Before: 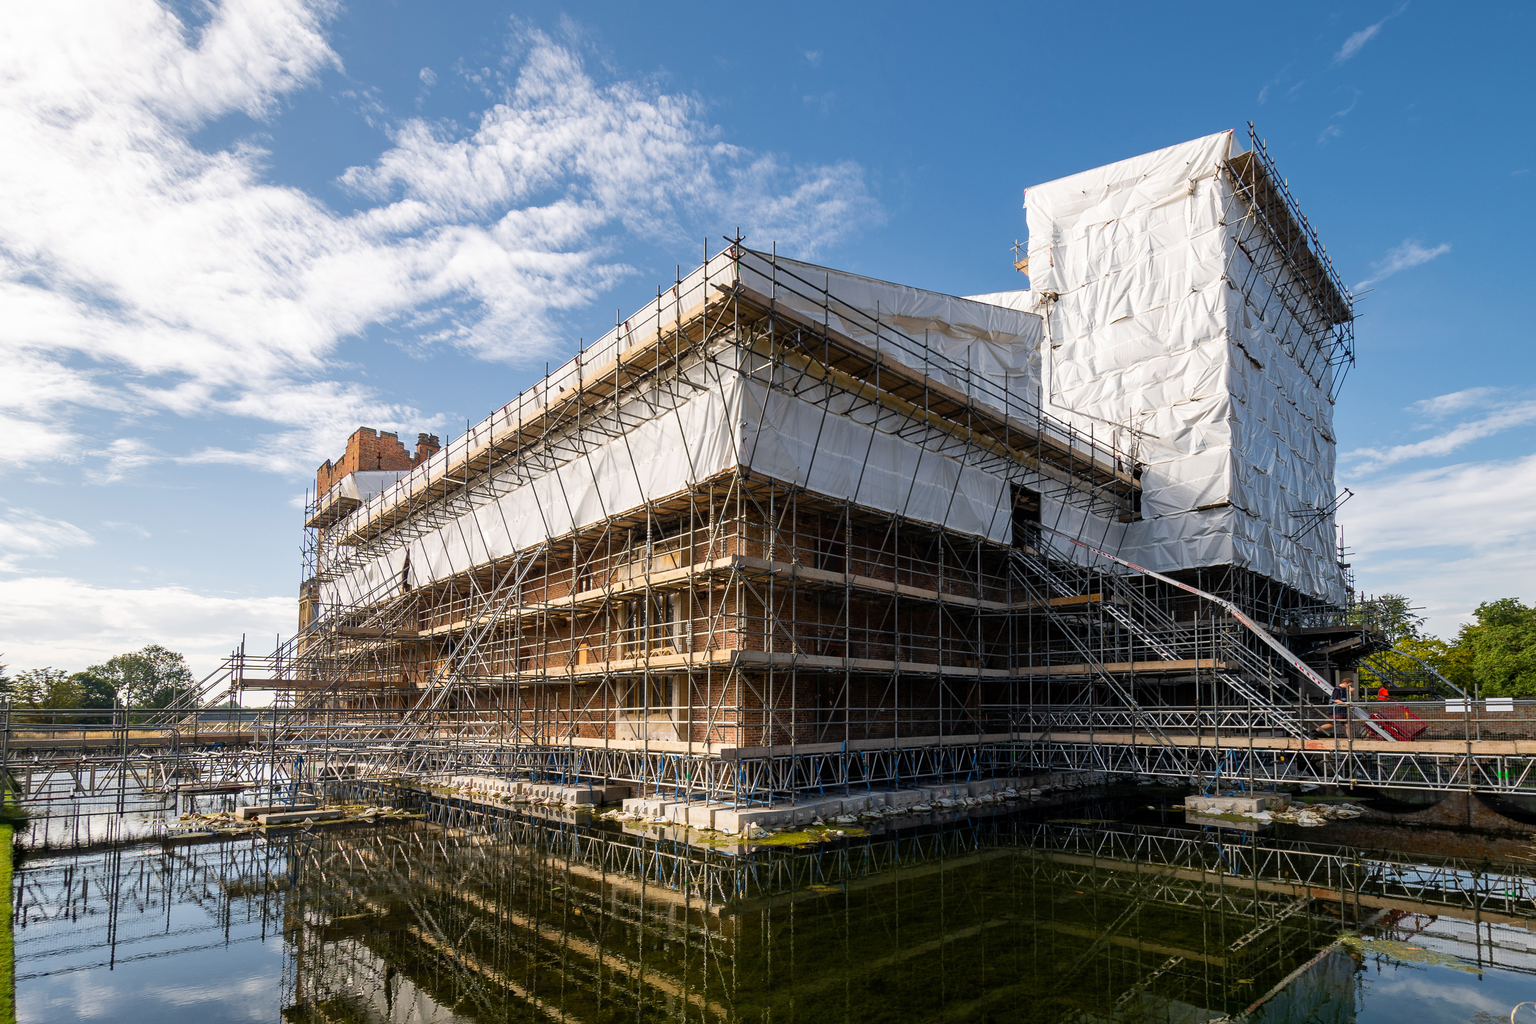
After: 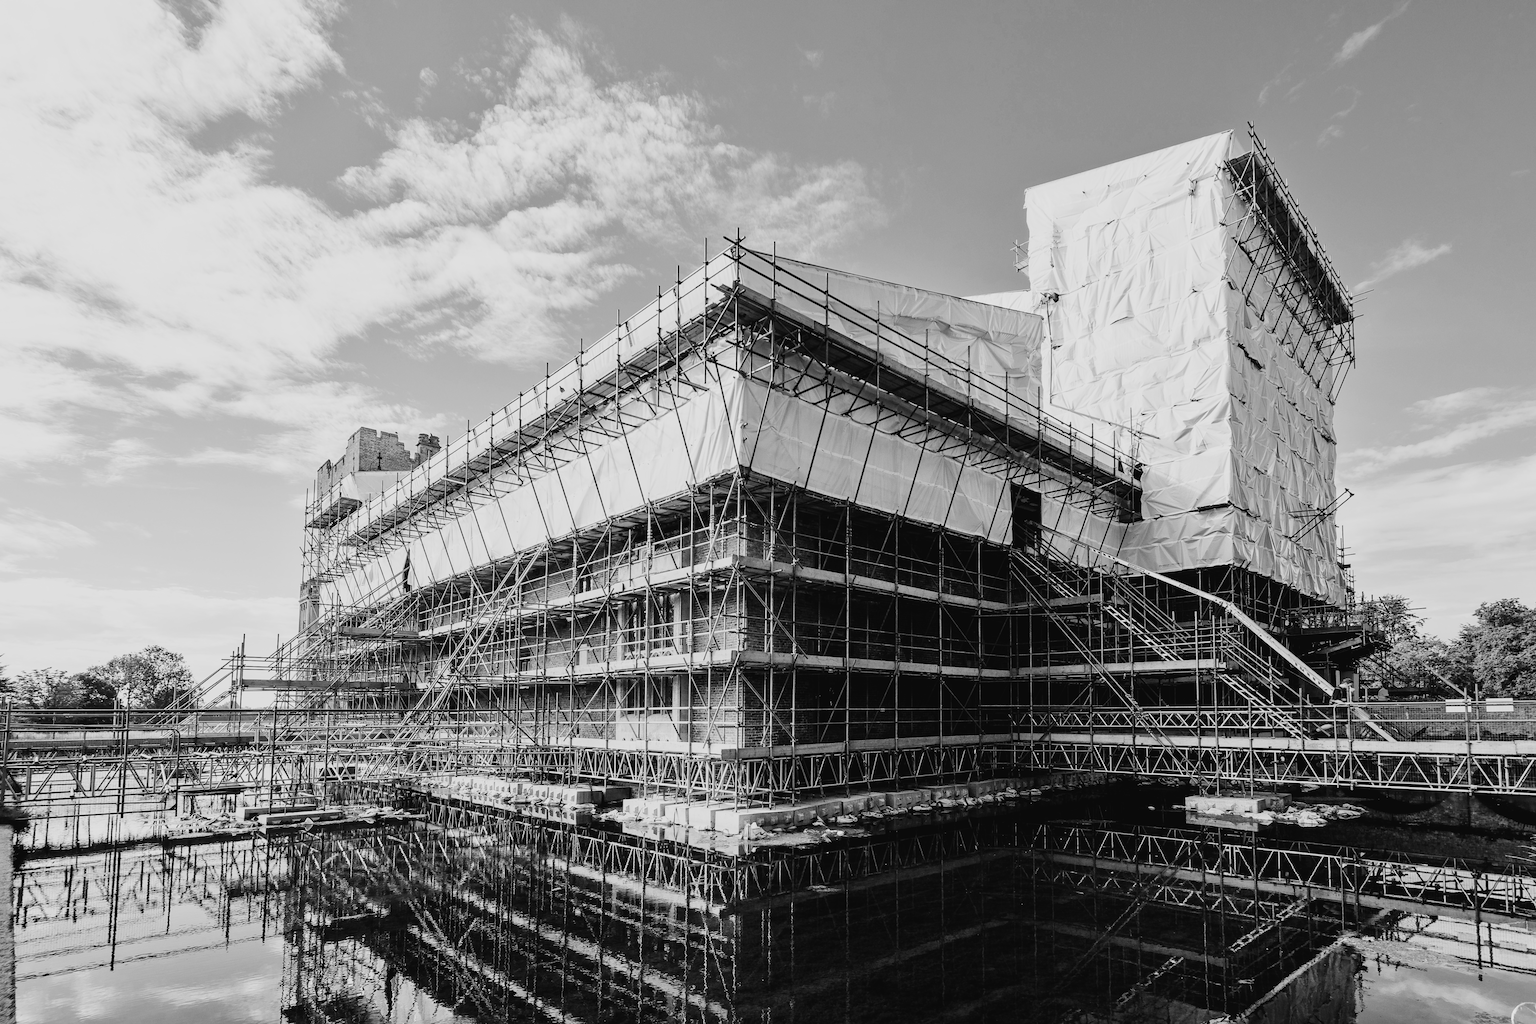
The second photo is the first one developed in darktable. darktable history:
tone curve: curves: ch0 [(0, 0.026) (0.146, 0.158) (0.272, 0.34) (0.434, 0.625) (0.676, 0.871) (0.994, 0.955)], color space Lab, linked channels, preserve colors none
monochrome: size 1
filmic rgb: black relative exposure -7.65 EV, white relative exposure 4.56 EV, hardness 3.61
tone equalizer: -8 EV -0.002 EV, -7 EV 0.005 EV, -6 EV -0.008 EV, -5 EV 0.007 EV, -4 EV -0.042 EV, -3 EV -0.233 EV, -2 EV -0.662 EV, -1 EV -0.983 EV, +0 EV -0.969 EV, smoothing diameter 2%, edges refinement/feathering 20, mask exposure compensation -1.57 EV, filter diffusion 5
